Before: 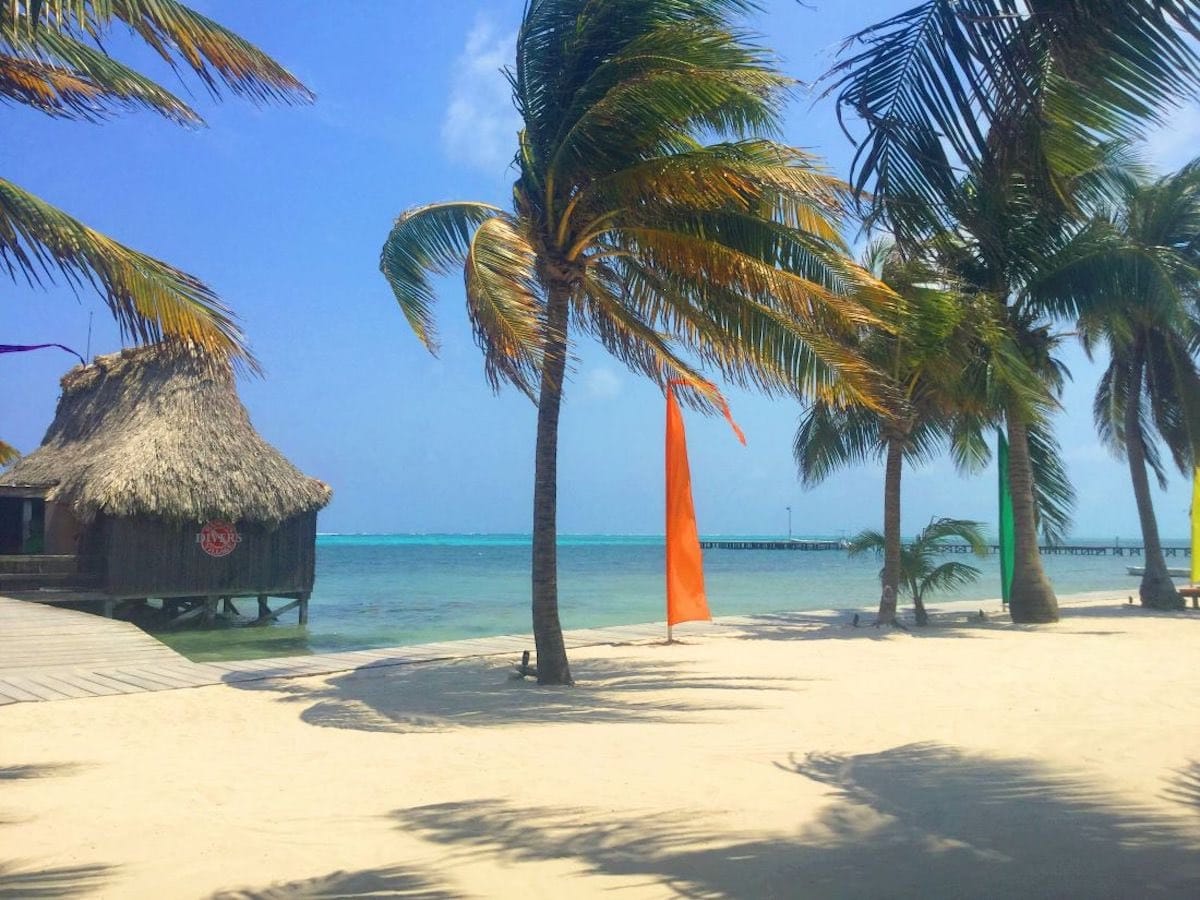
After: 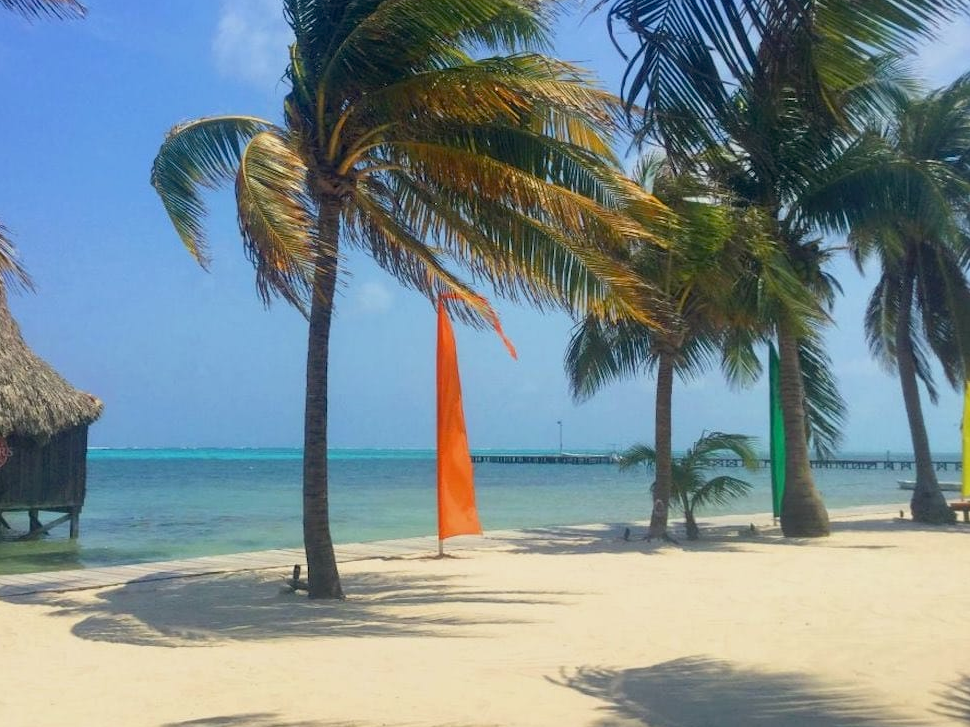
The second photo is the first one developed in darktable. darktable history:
crop: left 19.159%, top 9.58%, bottom 9.58%
exposure: black level correction 0.006, exposure -0.226 EV, compensate highlight preservation false
